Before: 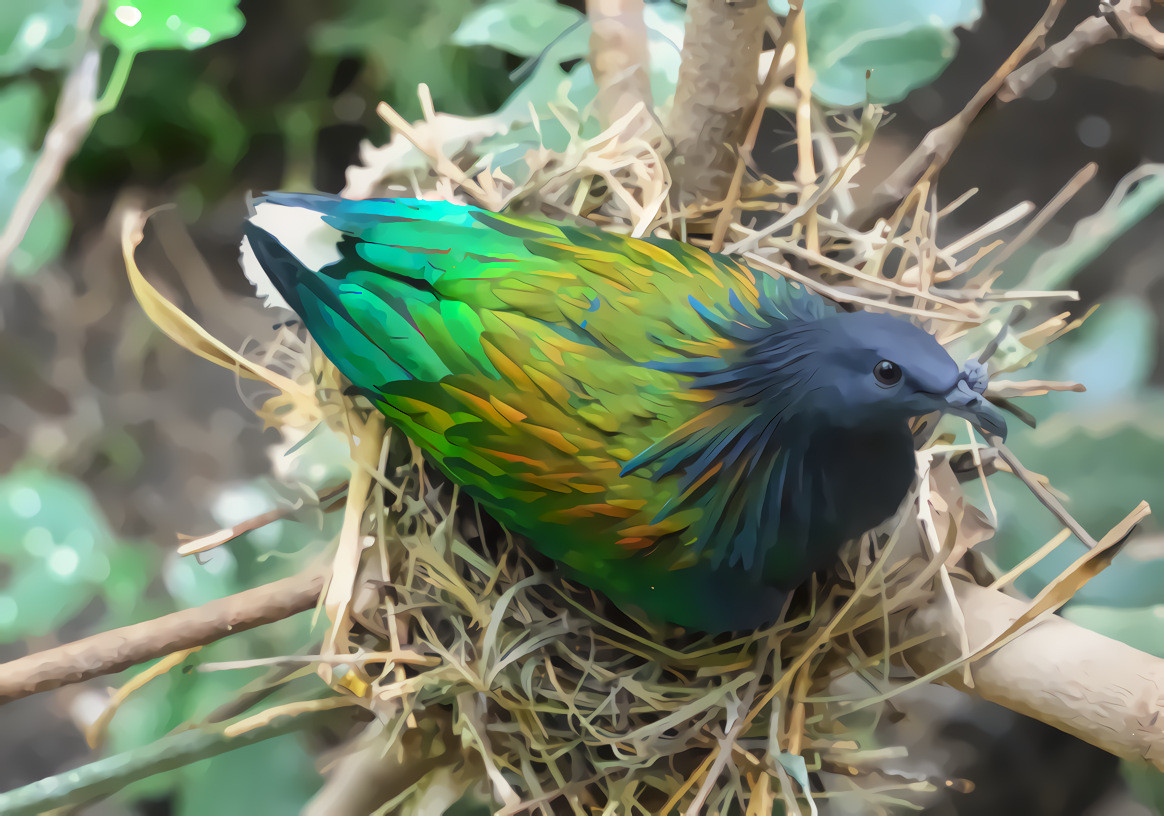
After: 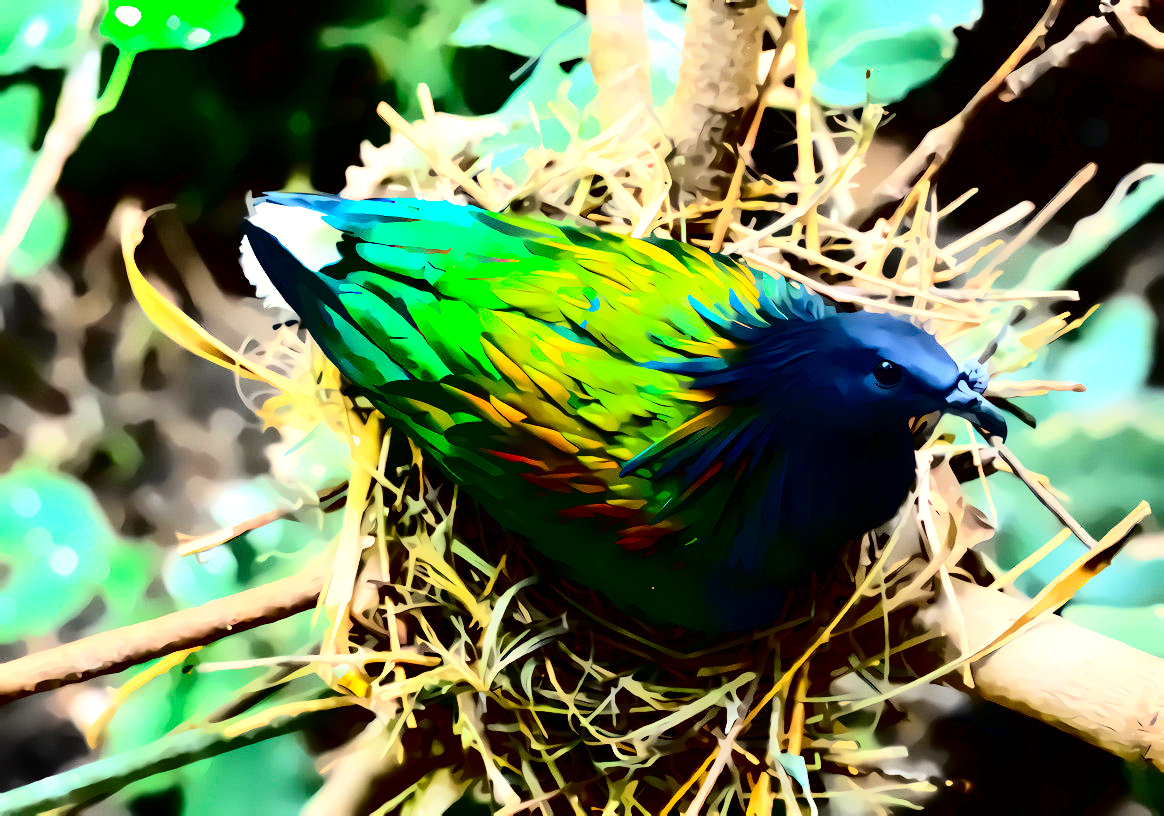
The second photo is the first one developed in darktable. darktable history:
contrast brightness saturation: contrast 0.754, brightness -0.989, saturation 0.981
exposure: black level correction -0.005, exposure 0.619 EV, compensate highlight preservation false
